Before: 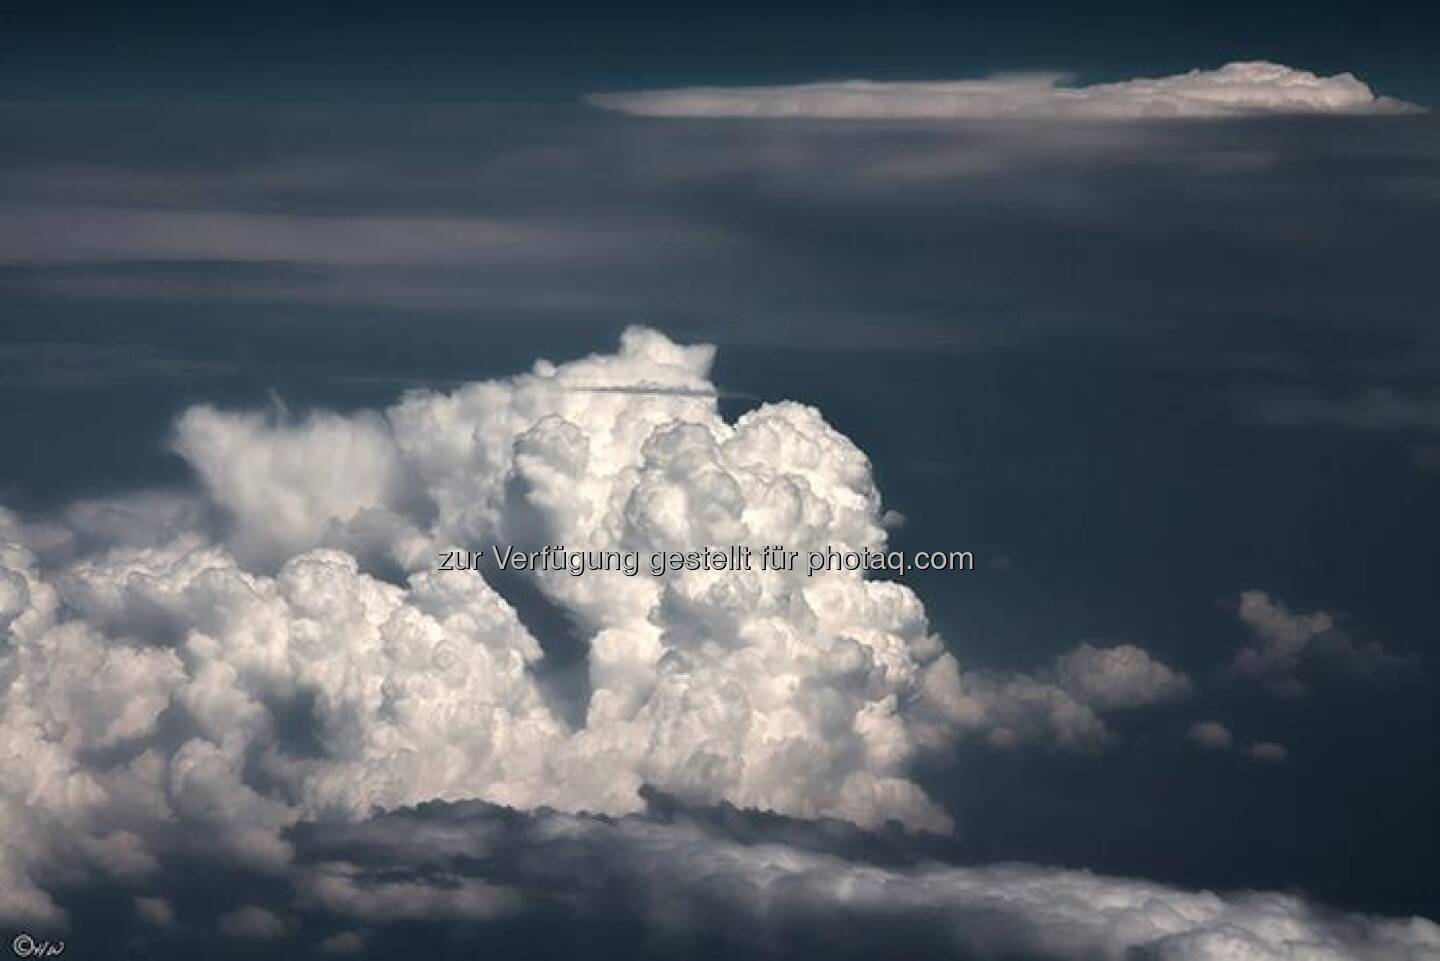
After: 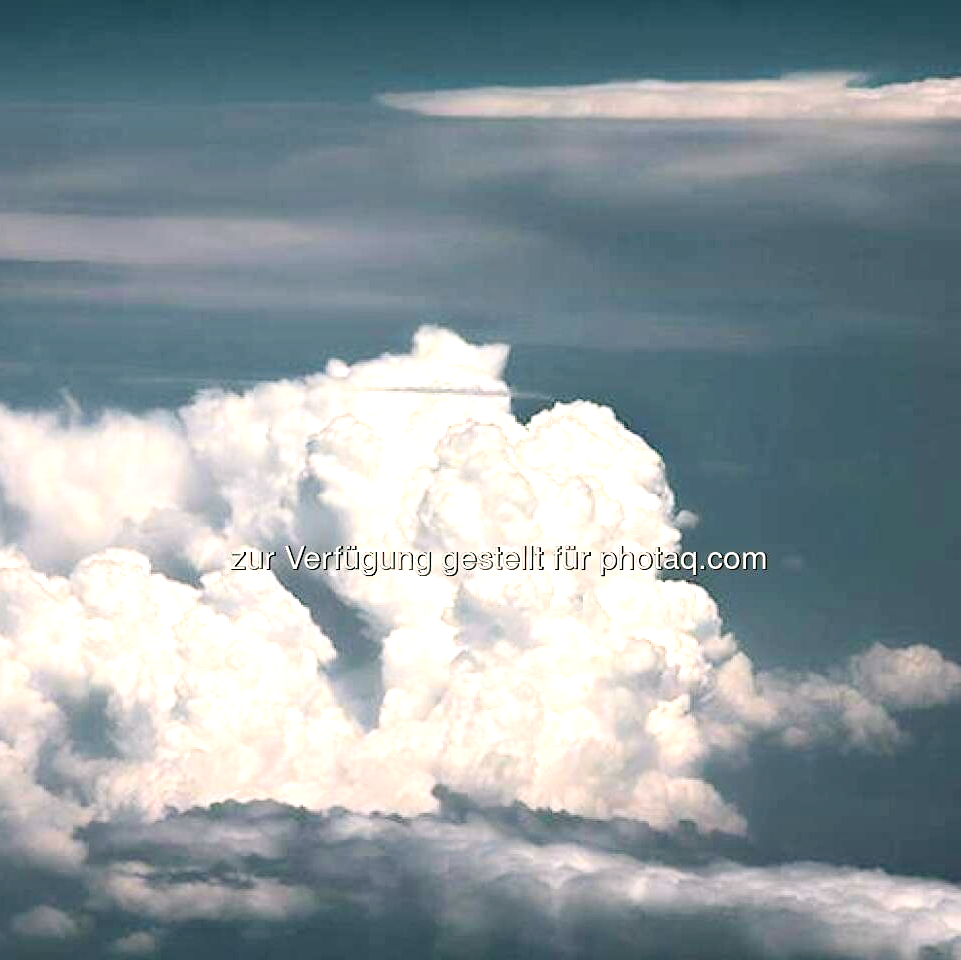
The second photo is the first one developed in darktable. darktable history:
crop and rotate: left 14.412%, right 18.784%
contrast brightness saturation: contrast 0.143, brightness 0.21
exposure: exposure 1.137 EV, compensate highlight preservation false
color correction: highlights a* 4.04, highlights b* 4.98, shadows a* -7.82, shadows b* 5.04
haze removal: compatibility mode true, adaptive false
